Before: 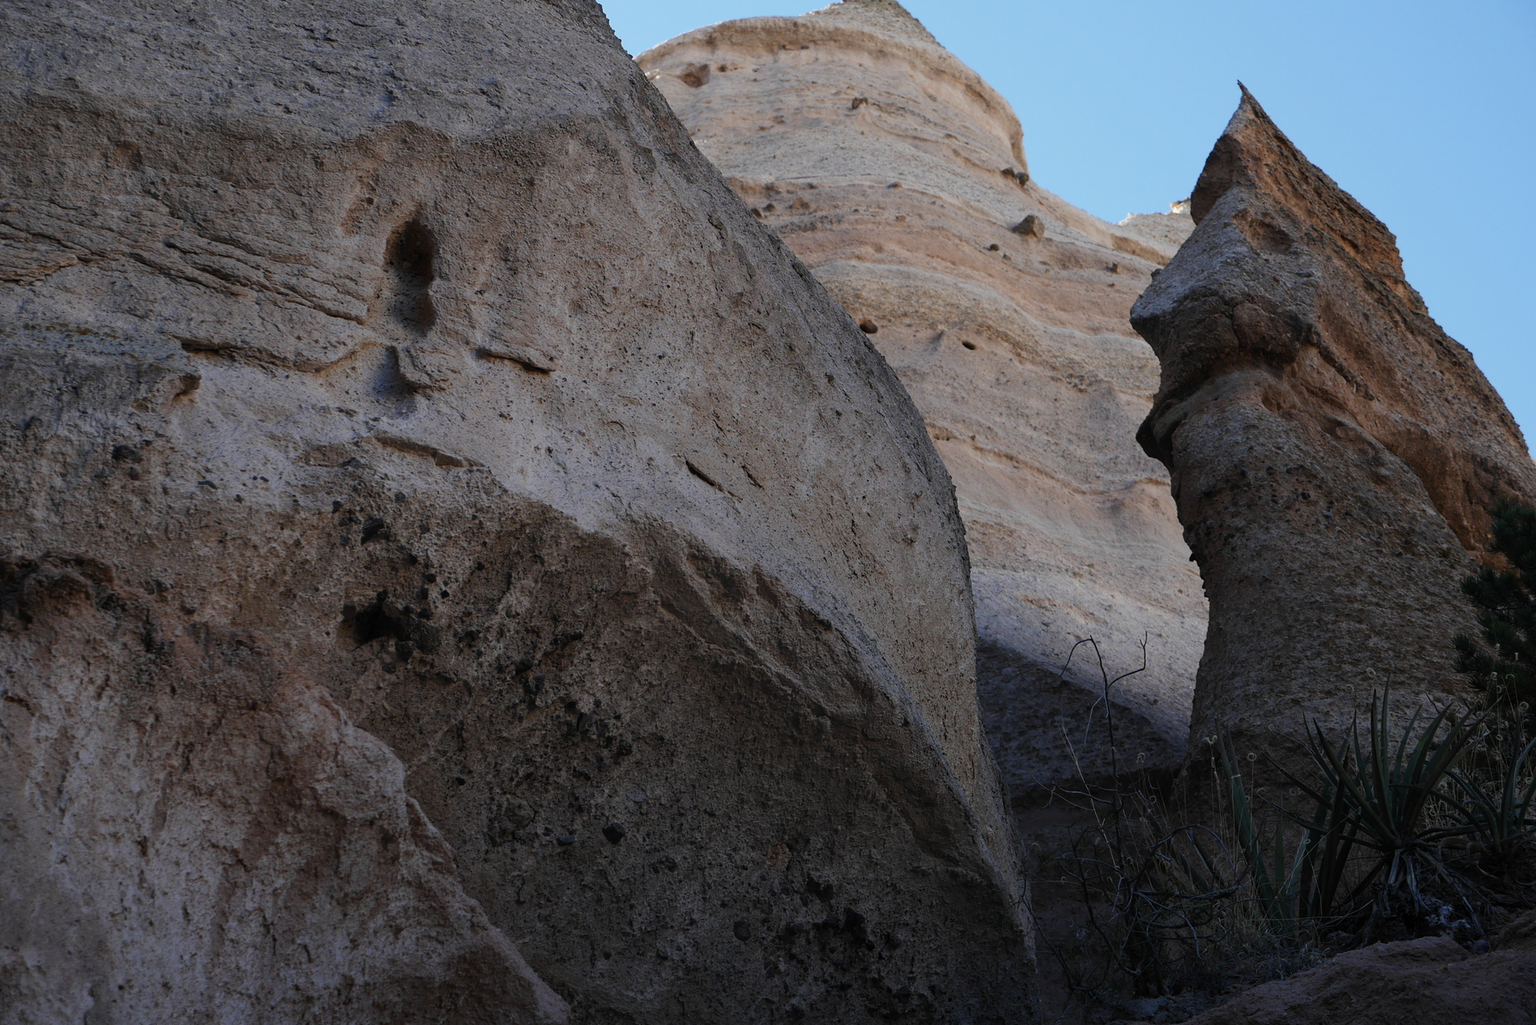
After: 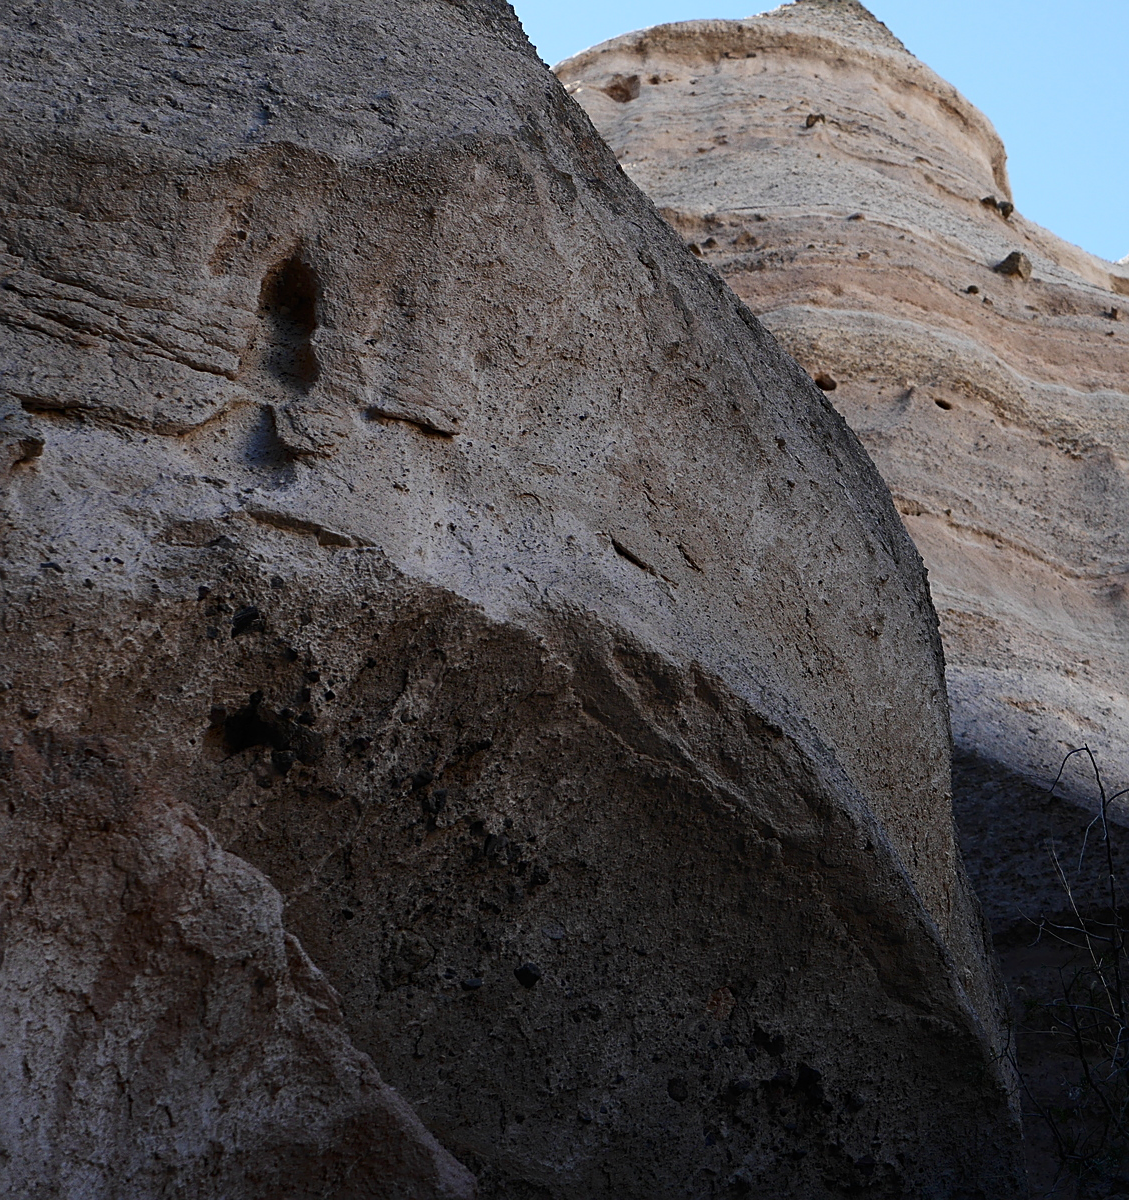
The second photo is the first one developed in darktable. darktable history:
contrast brightness saturation: contrast 0.22
sharpen: on, module defaults
crop: left 10.644%, right 26.528%
